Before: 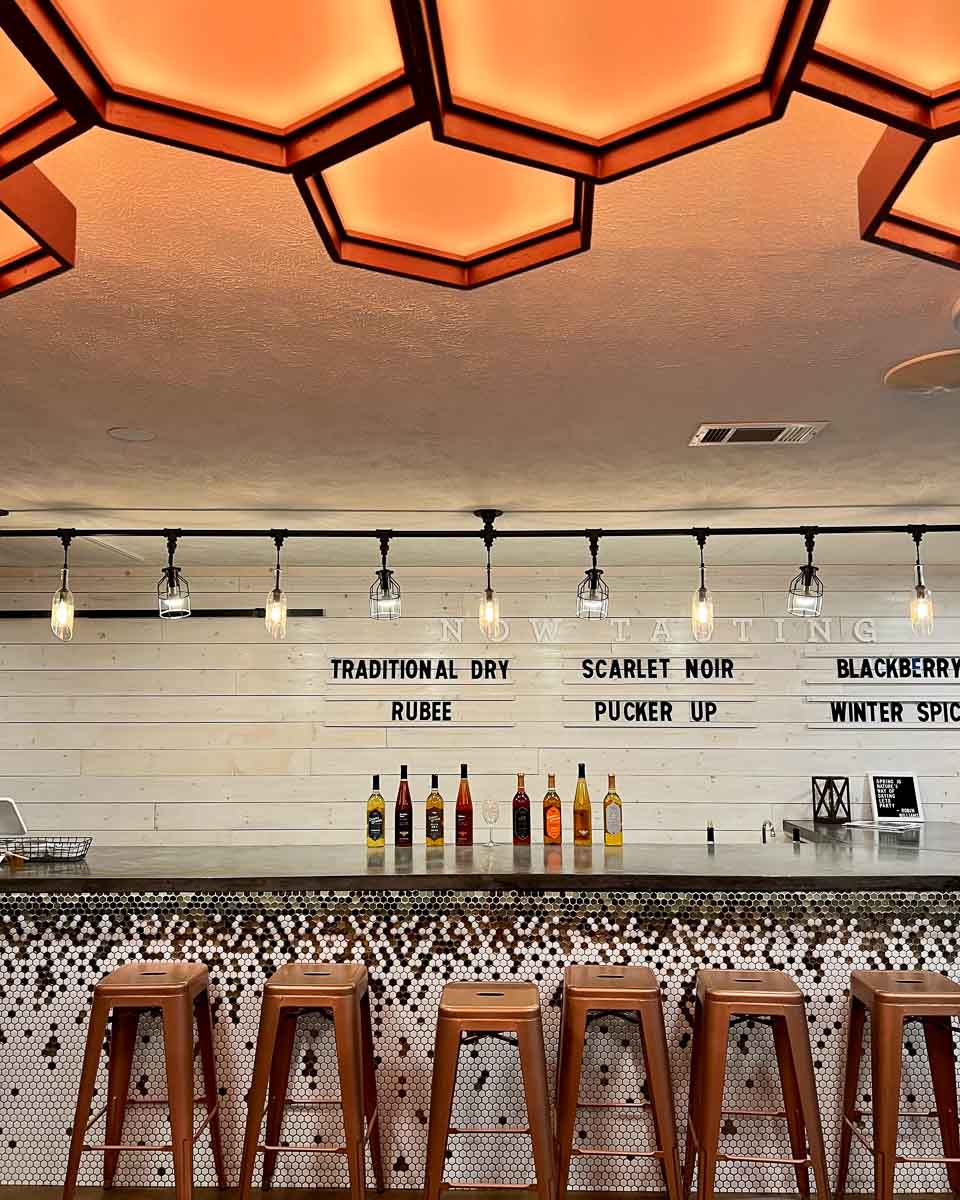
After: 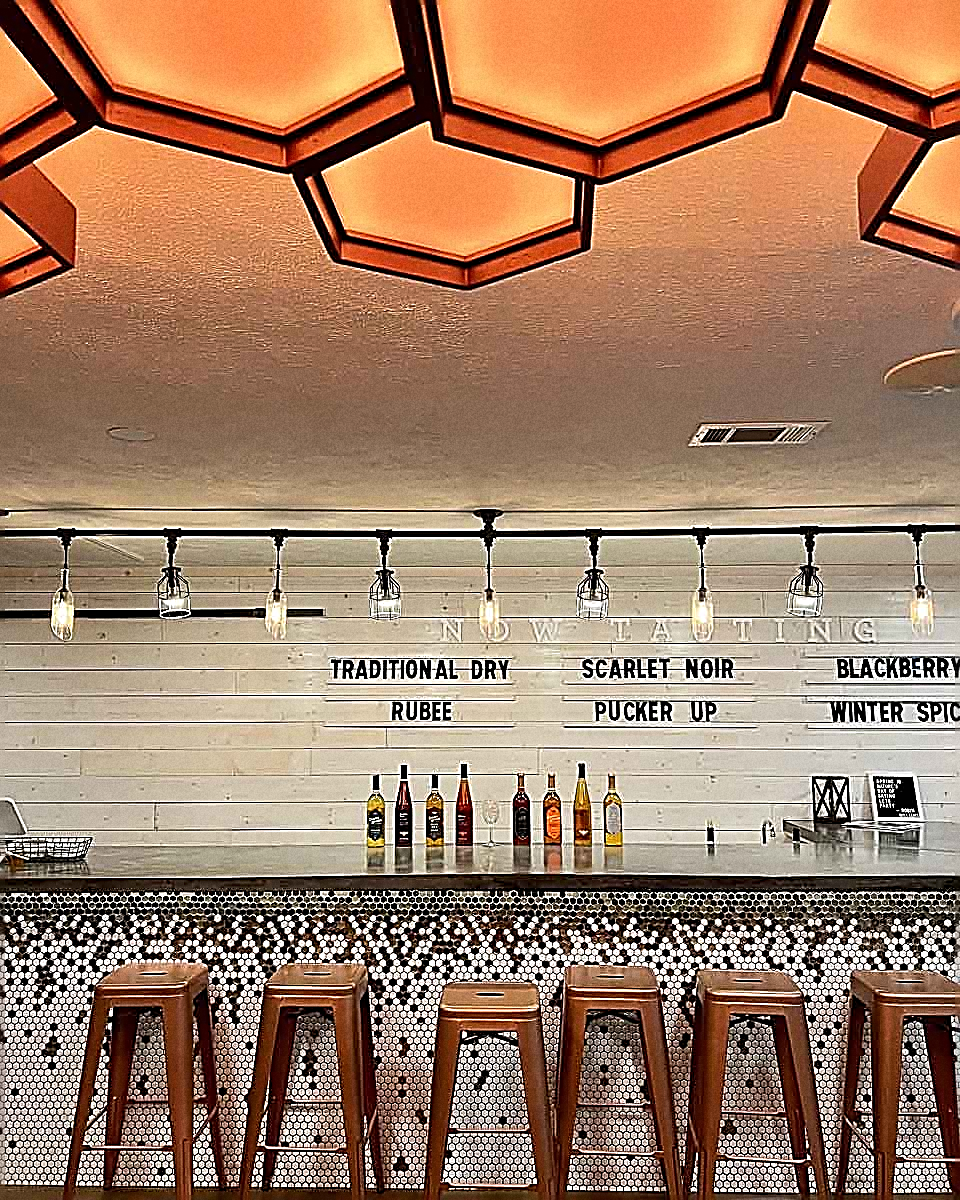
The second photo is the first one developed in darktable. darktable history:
grain: coarseness 22.88 ISO
sharpen: amount 1.861
